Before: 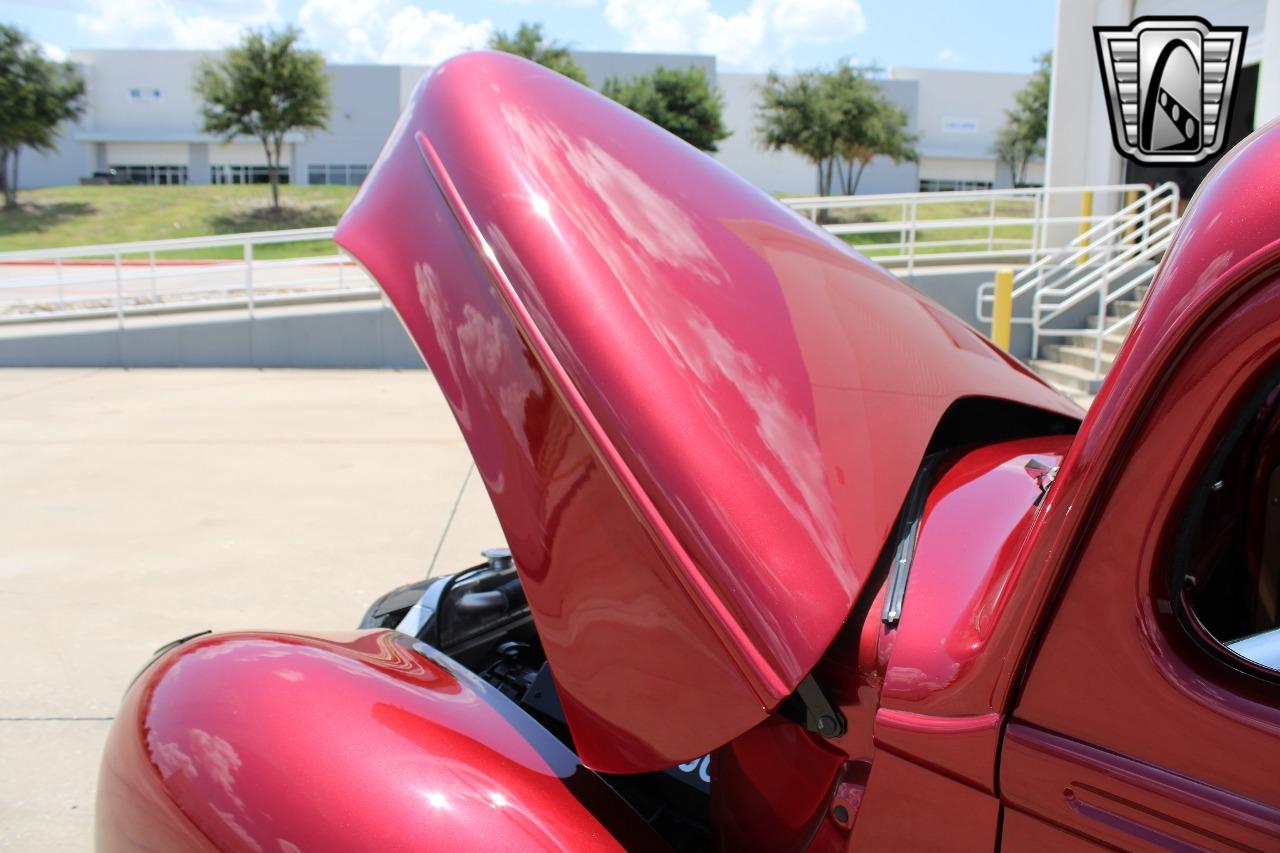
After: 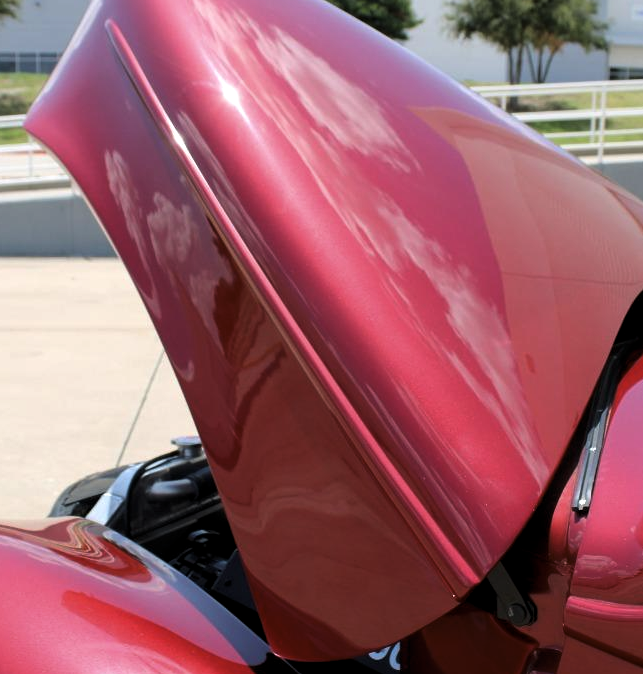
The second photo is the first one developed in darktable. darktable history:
crop and rotate: angle 0.015°, left 24.233%, top 13.2%, right 25.494%, bottom 7.701%
levels: levels [0.029, 0.545, 0.971]
